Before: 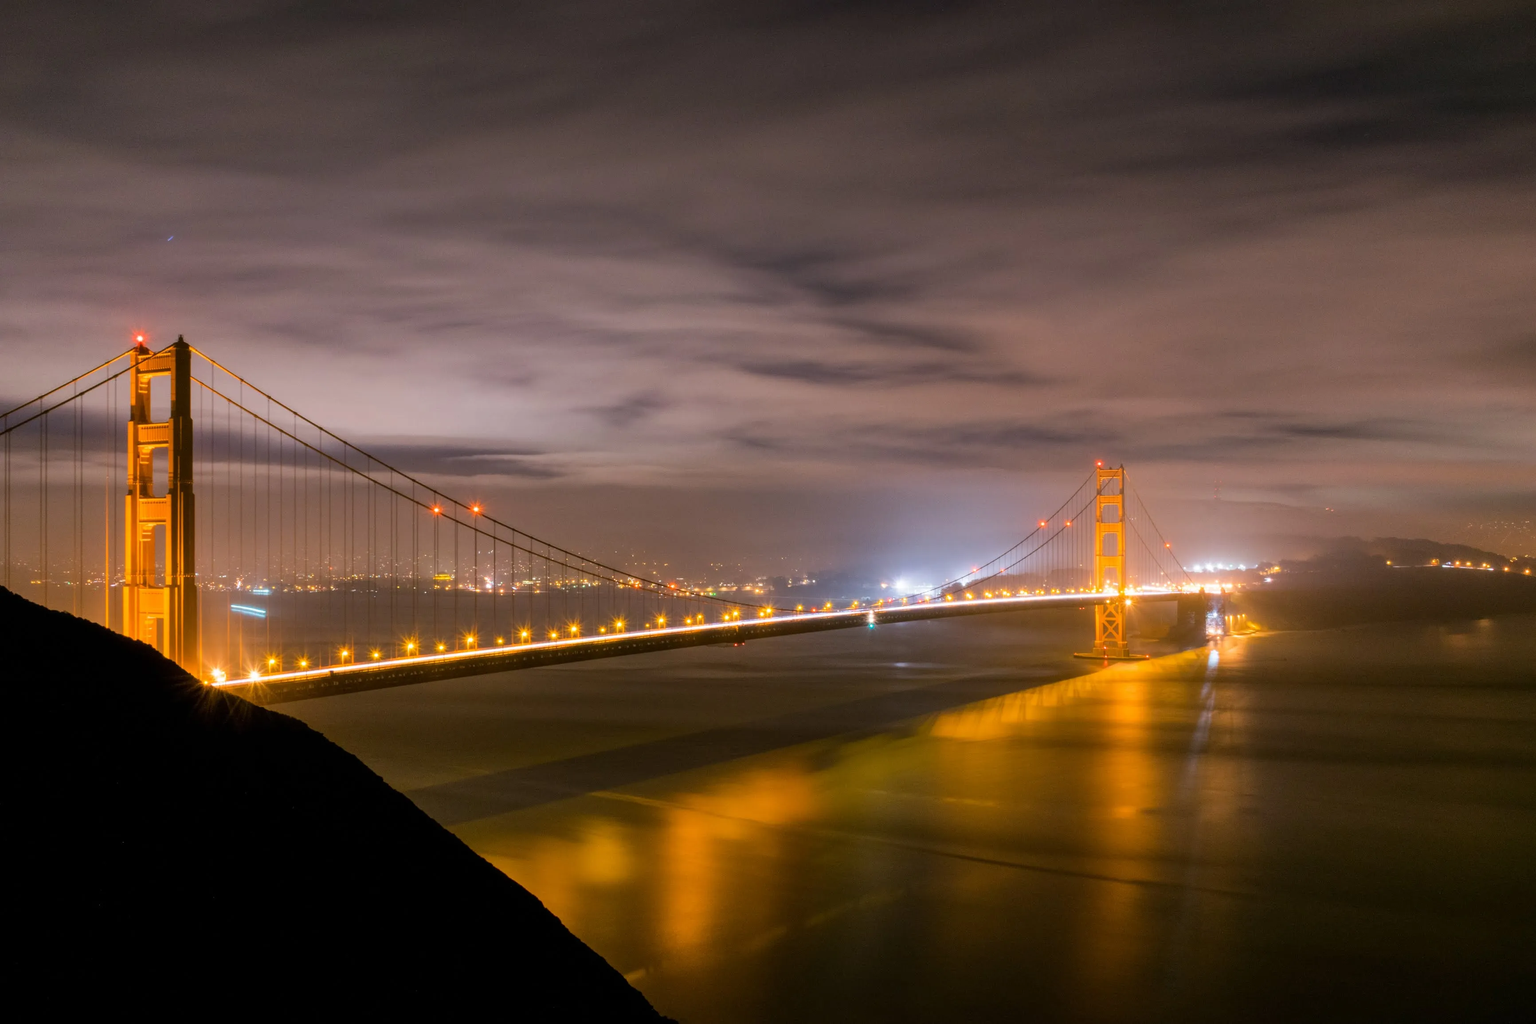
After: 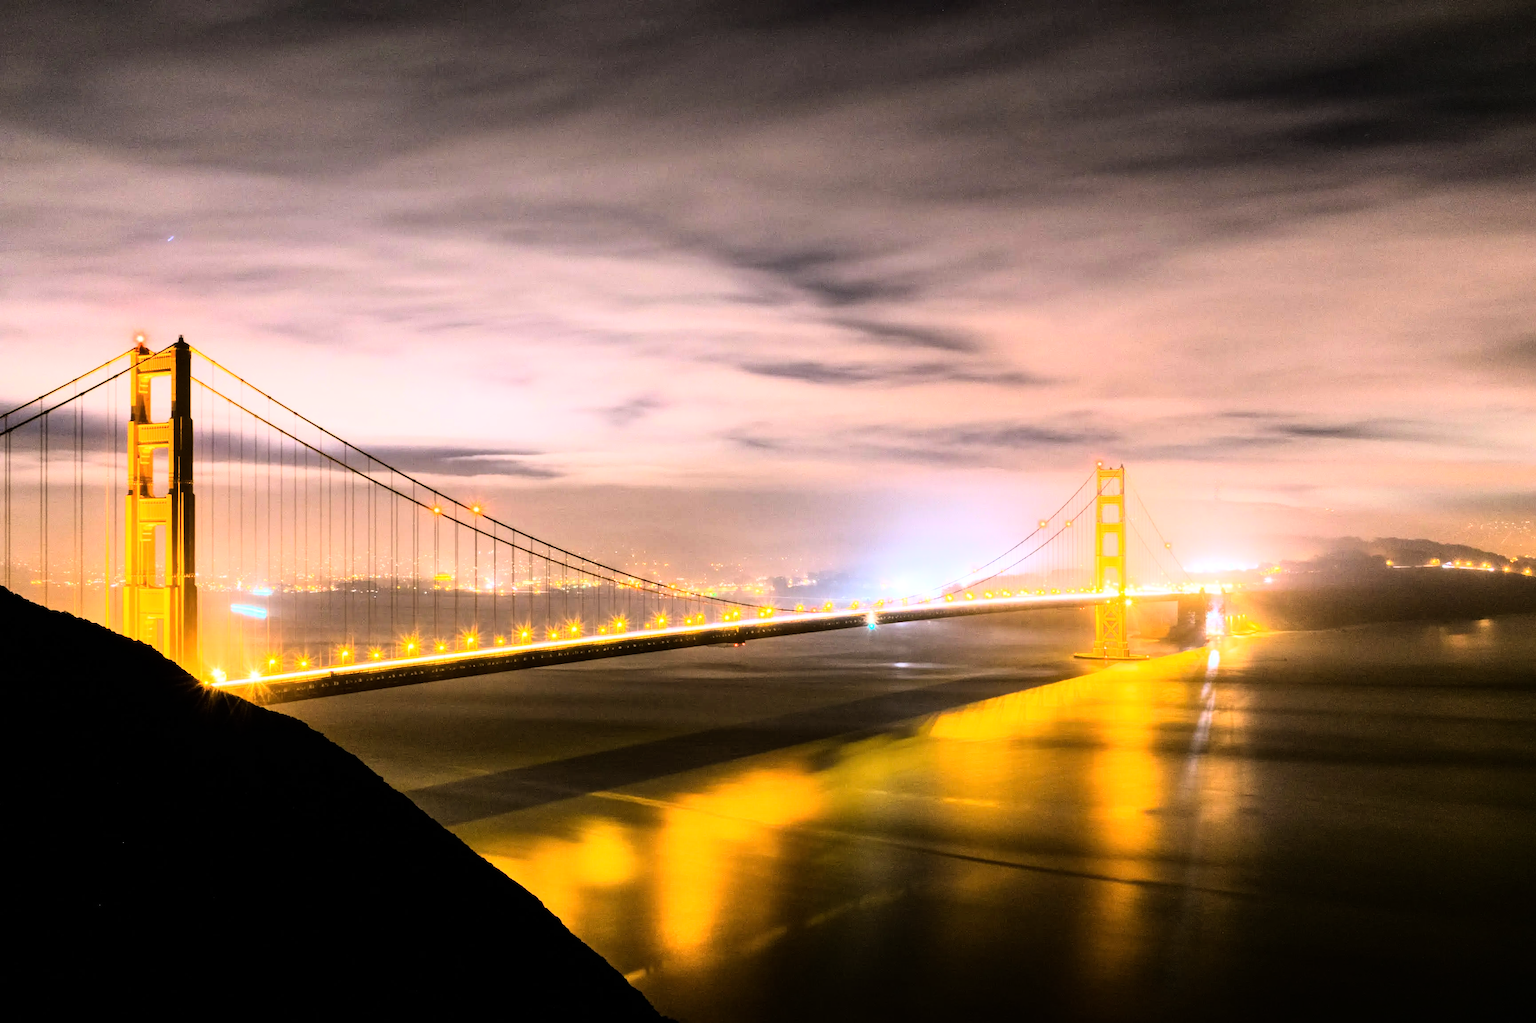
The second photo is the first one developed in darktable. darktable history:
exposure: black level correction 0, exposure 0.5 EV, compensate exposure bias true, compensate highlight preservation false
rgb curve: curves: ch0 [(0, 0) (0.21, 0.15) (0.24, 0.21) (0.5, 0.75) (0.75, 0.96) (0.89, 0.99) (1, 1)]; ch1 [(0, 0.02) (0.21, 0.13) (0.25, 0.2) (0.5, 0.67) (0.75, 0.9) (0.89, 0.97) (1, 1)]; ch2 [(0, 0.02) (0.21, 0.13) (0.25, 0.2) (0.5, 0.67) (0.75, 0.9) (0.89, 0.97) (1, 1)], compensate middle gray true
